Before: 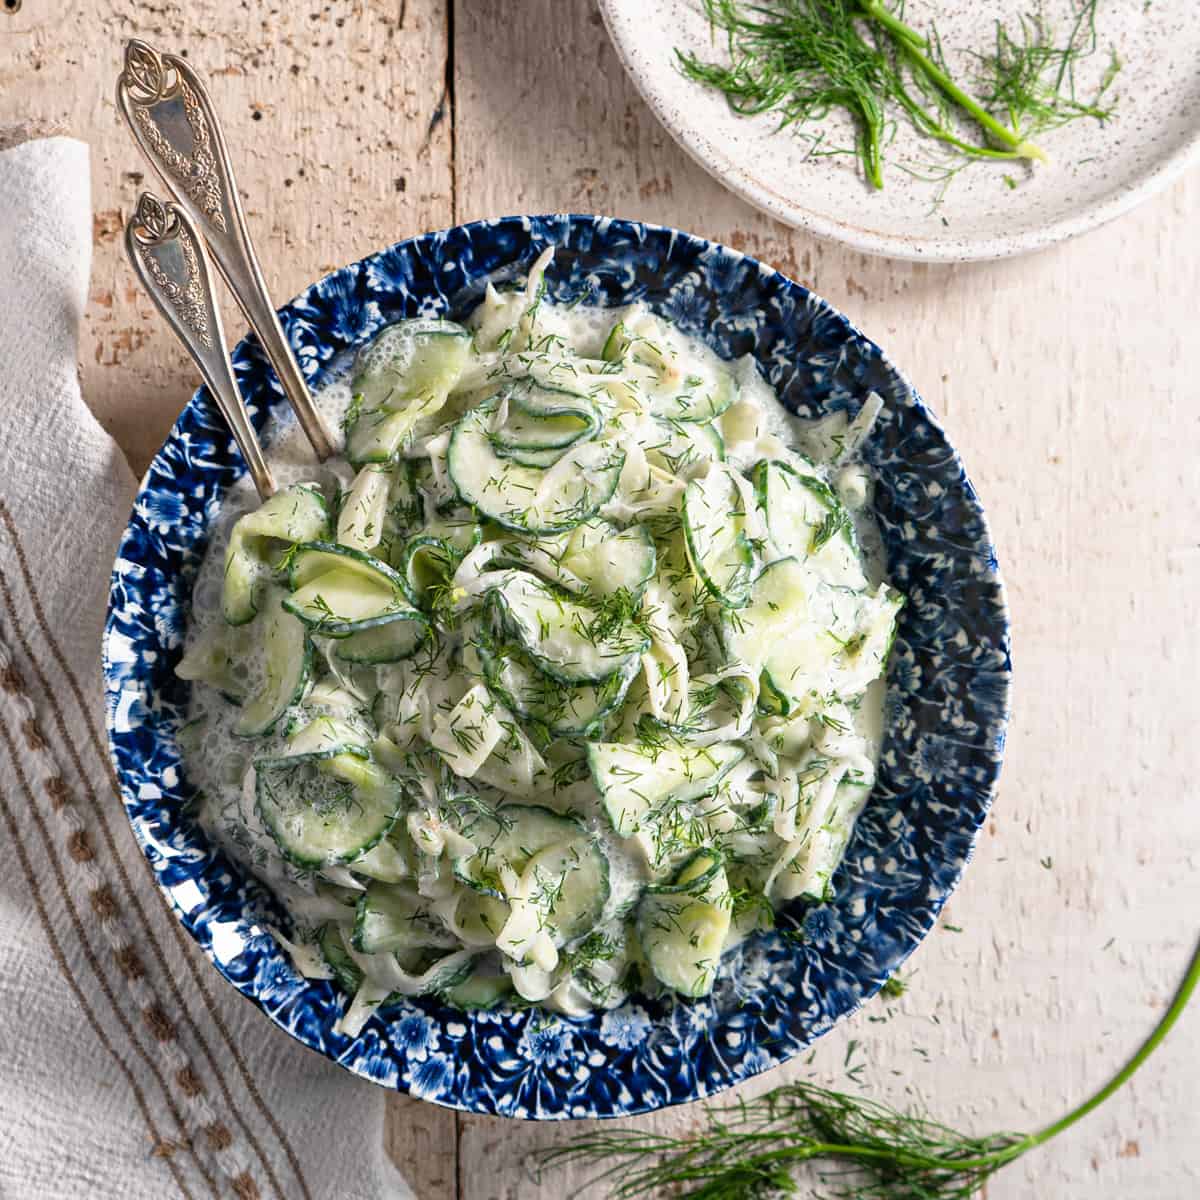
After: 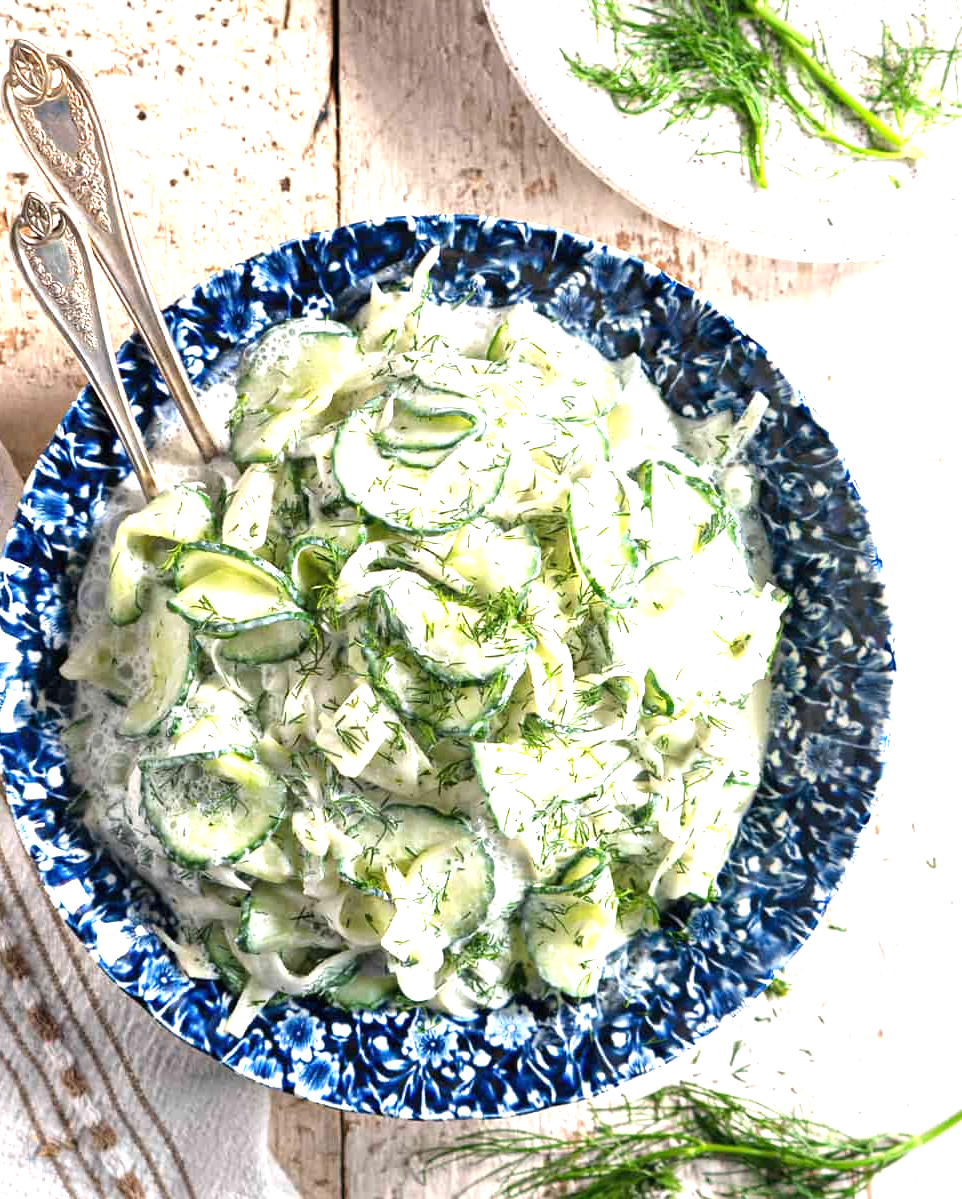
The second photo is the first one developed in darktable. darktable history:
crop and rotate: left 9.597%, right 10.195%
exposure: black level correction 0, exposure 1.2 EV, compensate exposure bias true, compensate highlight preservation false
